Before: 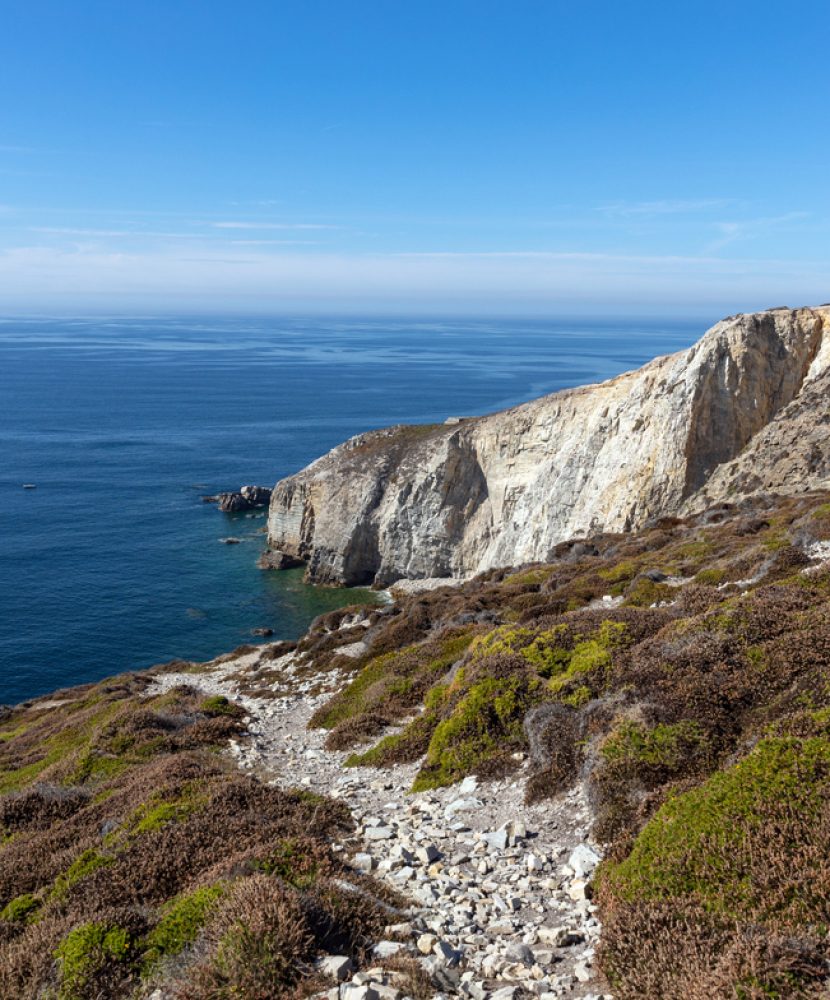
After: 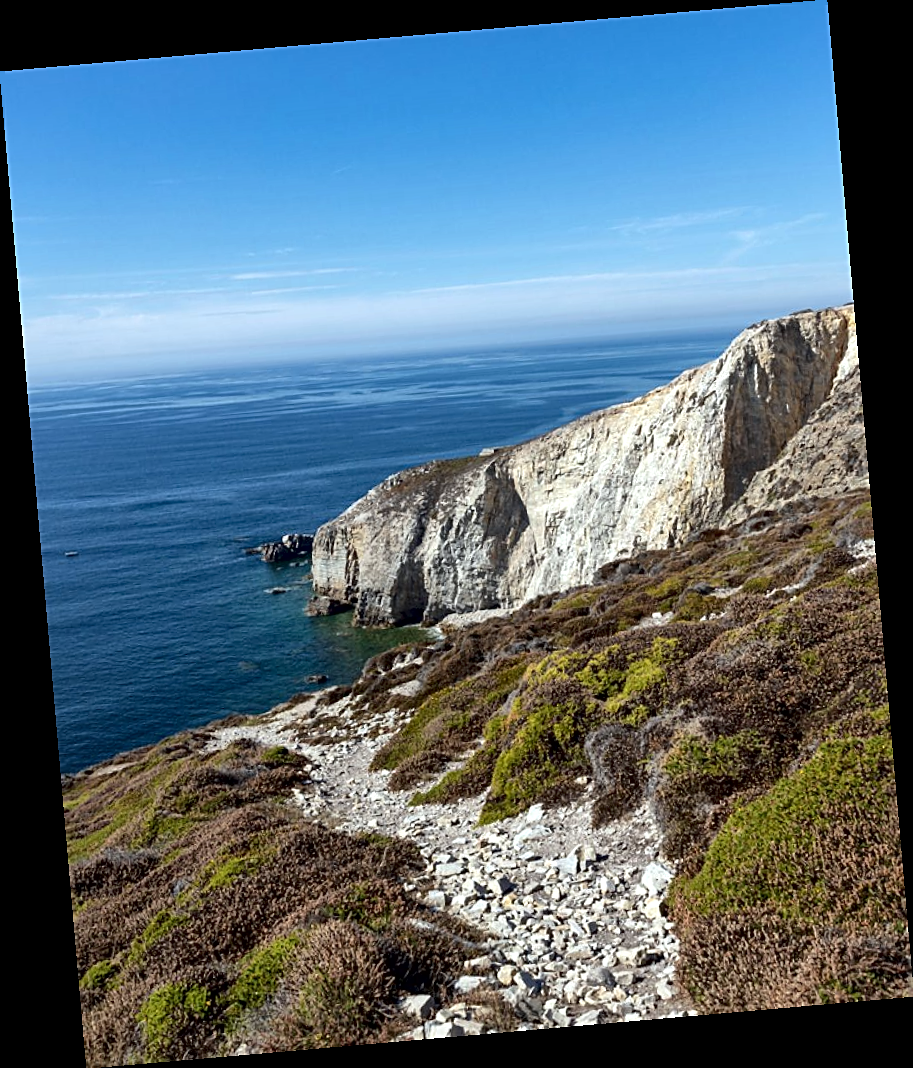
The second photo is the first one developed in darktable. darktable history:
rotate and perspective: rotation -4.98°, automatic cropping off
sharpen: on, module defaults
white balance: red 0.978, blue 0.999
tone equalizer: on, module defaults
local contrast: mode bilateral grid, contrast 25, coarseness 60, detail 151%, midtone range 0.2
